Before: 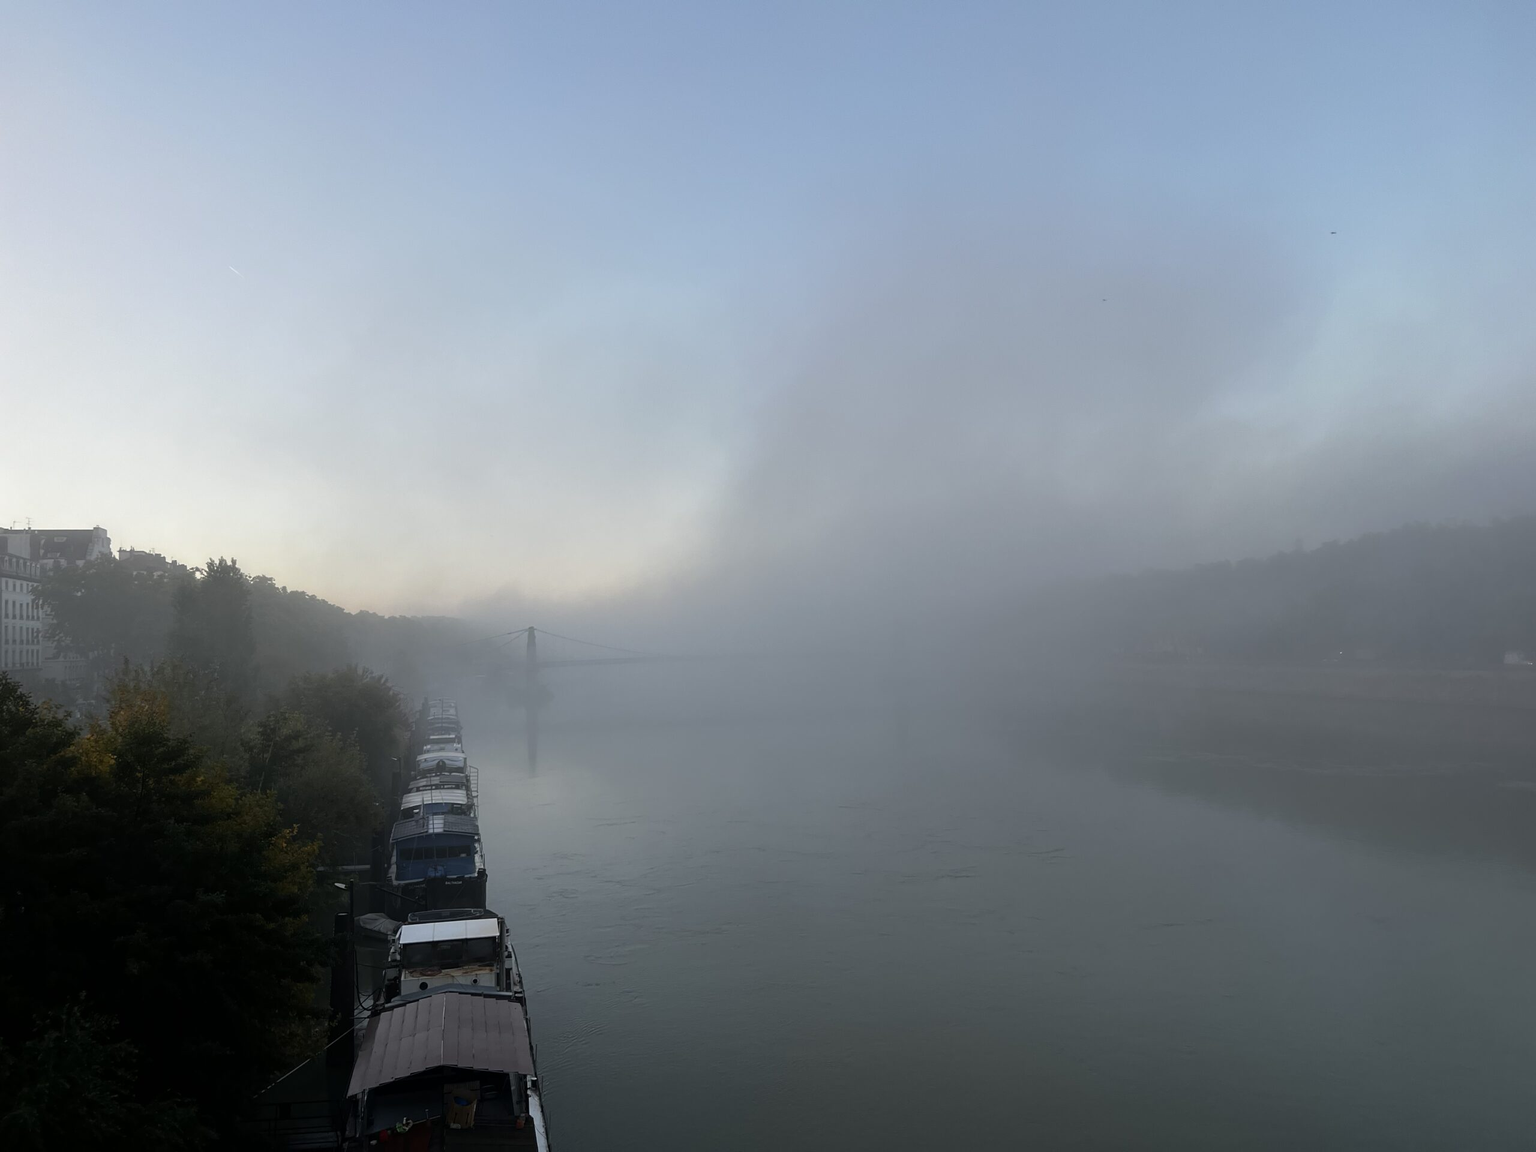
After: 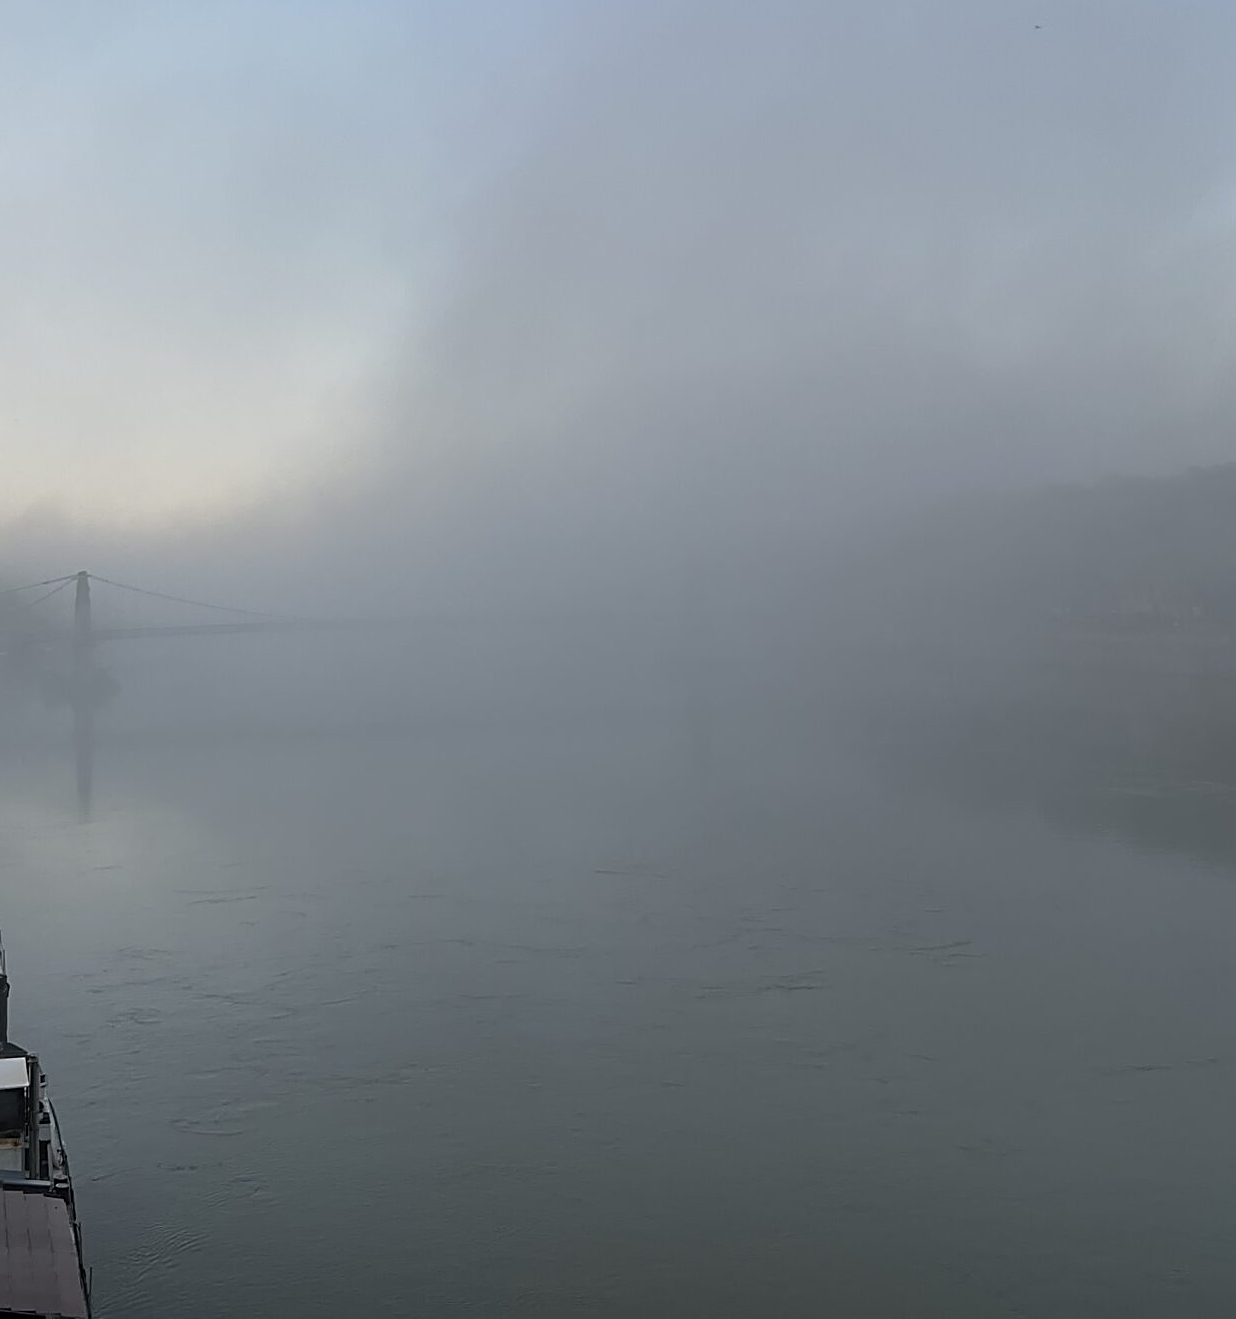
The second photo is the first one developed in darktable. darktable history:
sharpen: on, module defaults
crop: left 31.379%, top 24.658%, right 20.326%, bottom 6.628%
